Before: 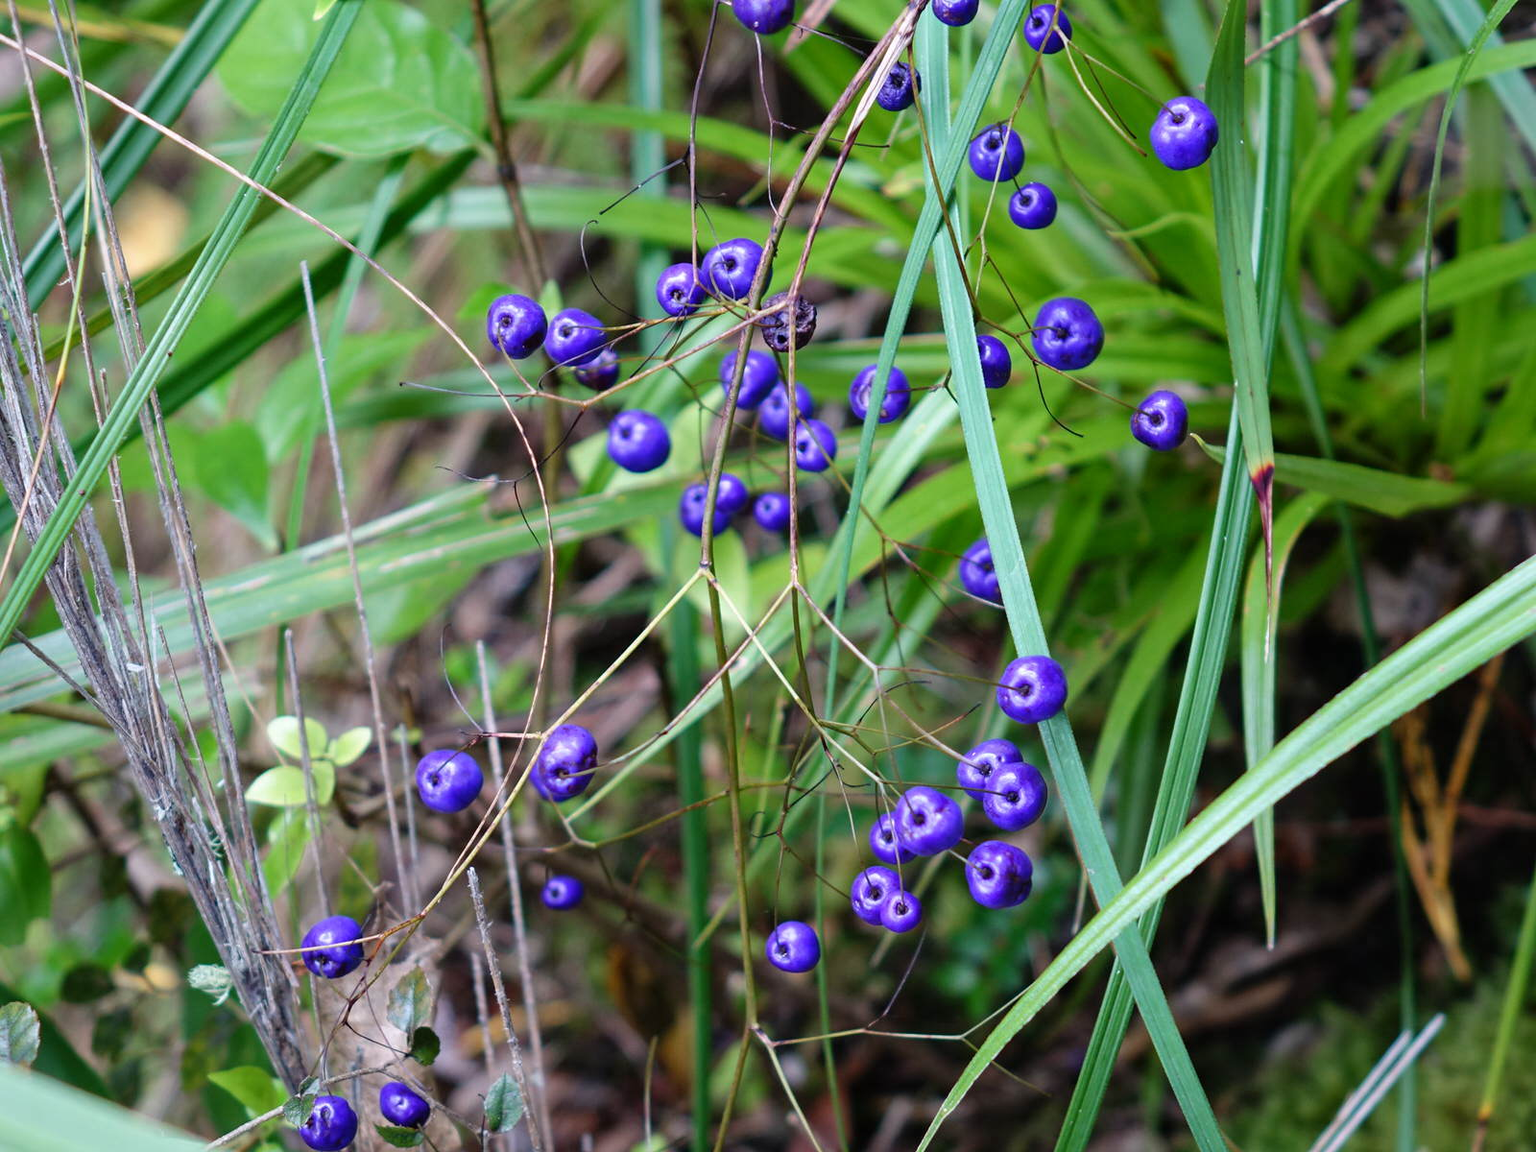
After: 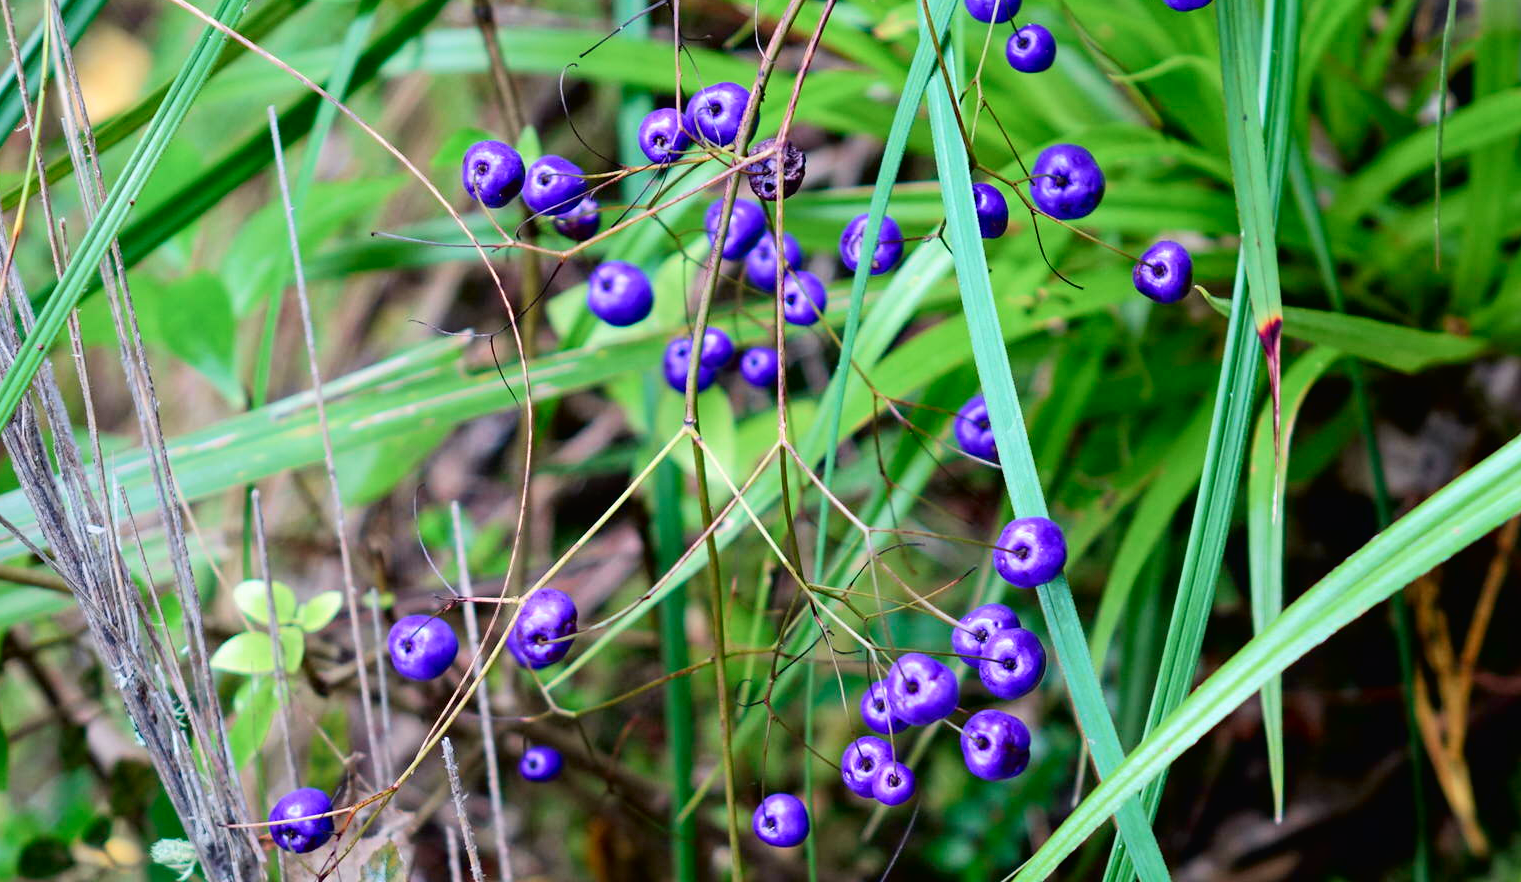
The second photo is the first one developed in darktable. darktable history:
crop and rotate: left 2.857%, top 13.837%, right 2.052%, bottom 12.589%
tone curve: curves: ch0 [(0, 0.013) (0.054, 0.018) (0.205, 0.191) (0.289, 0.292) (0.39, 0.424) (0.493, 0.551) (0.666, 0.743) (0.795, 0.841) (1, 0.998)]; ch1 [(0, 0) (0.385, 0.343) (0.439, 0.415) (0.494, 0.495) (0.501, 0.501) (0.51, 0.509) (0.54, 0.552) (0.586, 0.614) (0.66, 0.706) (0.783, 0.804) (1, 1)]; ch2 [(0, 0) (0.32, 0.281) (0.403, 0.399) (0.441, 0.428) (0.47, 0.469) (0.498, 0.496) (0.524, 0.538) (0.566, 0.579) (0.633, 0.665) (0.7, 0.711) (1, 1)], color space Lab, independent channels
